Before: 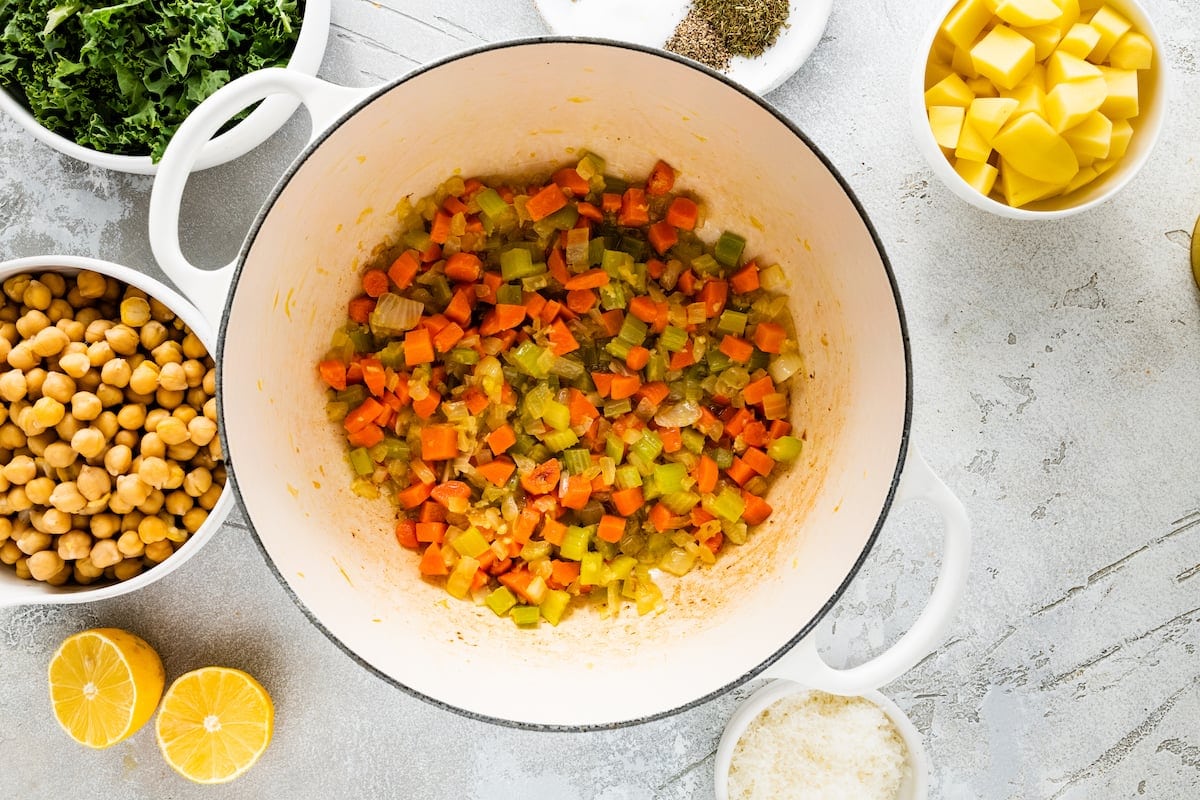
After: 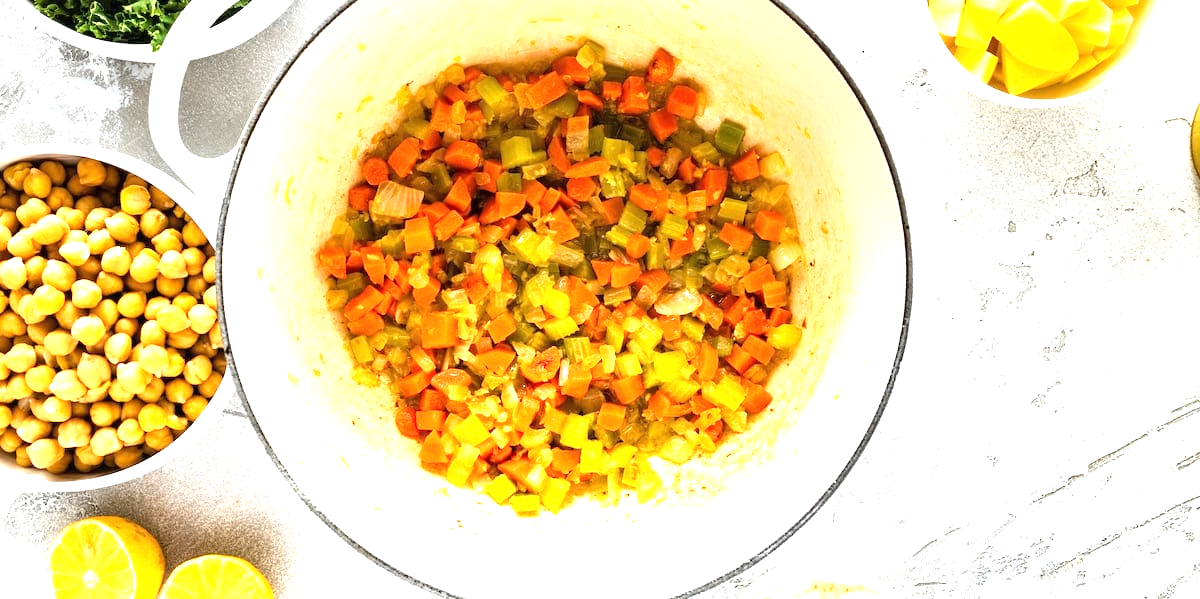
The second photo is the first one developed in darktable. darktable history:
crop: top 14.002%, bottom 11.04%
exposure: black level correction 0, exposure 1.2 EV, compensate highlight preservation false
